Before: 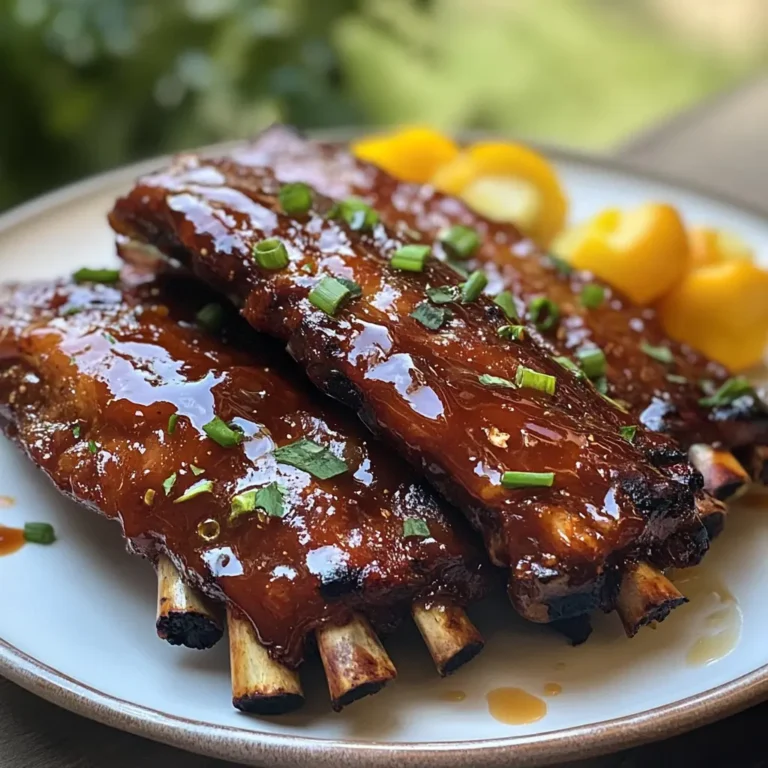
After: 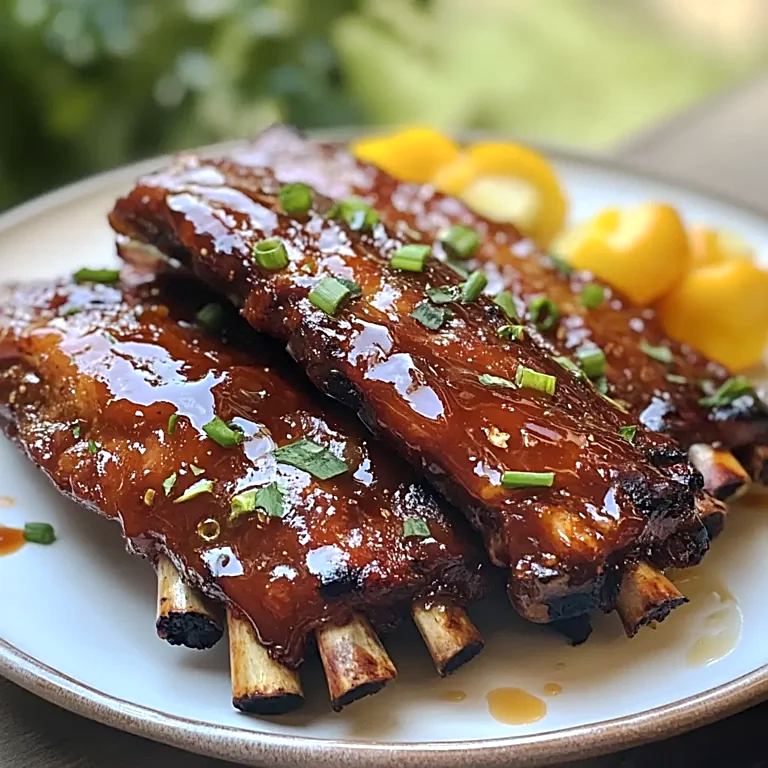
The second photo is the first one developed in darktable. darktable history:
exposure: exposure 0.202 EV, compensate exposure bias true, compensate highlight preservation false
base curve: curves: ch0 [(0, 0) (0.262, 0.32) (0.722, 0.705) (1, 1)], preserve colors none
sharpen: on, module defaults
